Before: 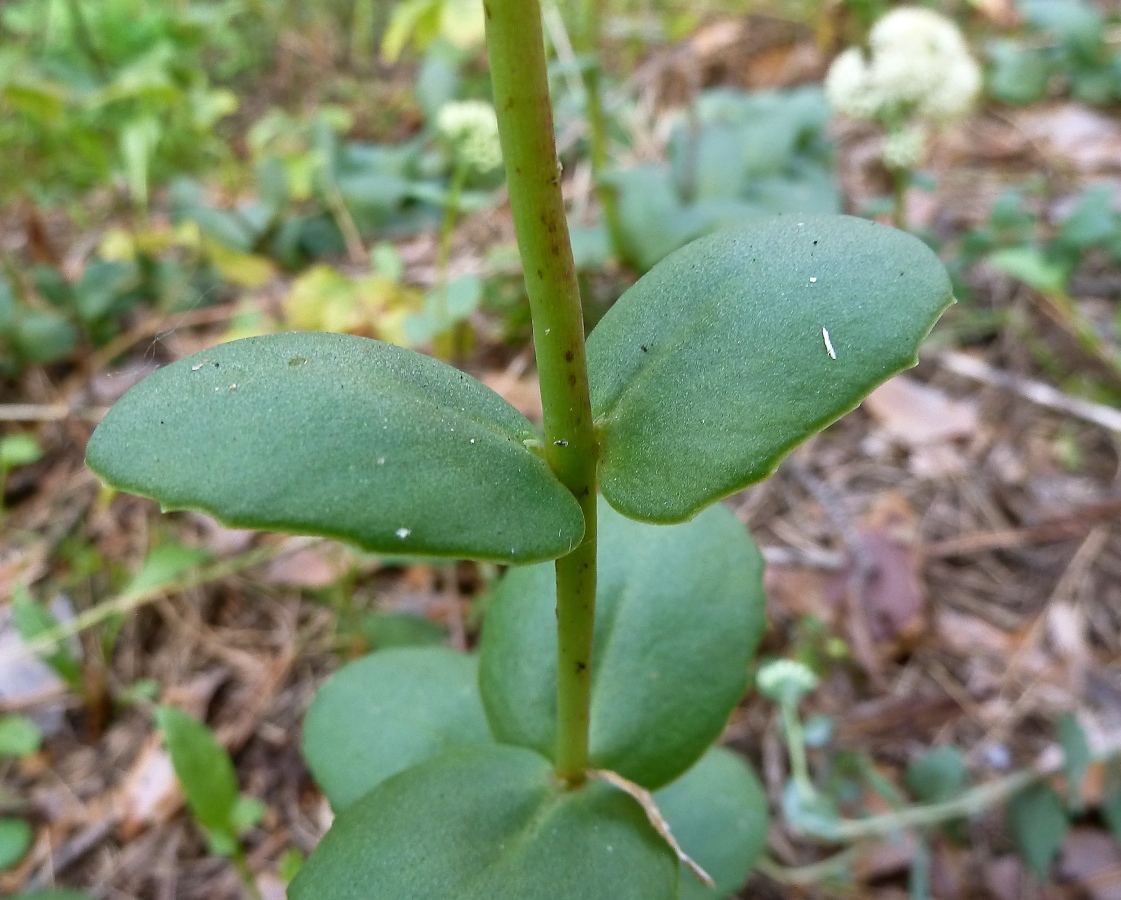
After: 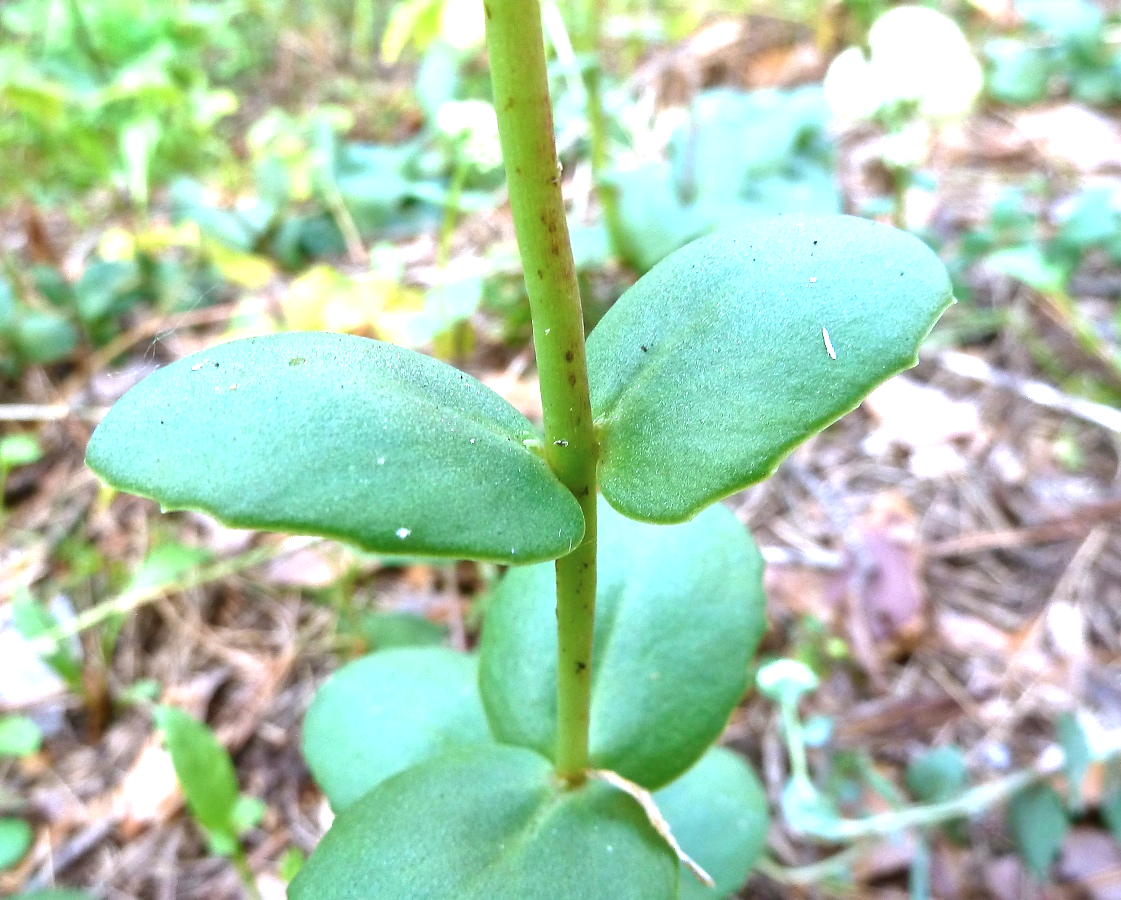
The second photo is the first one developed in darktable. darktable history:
color calibration: x 0.367, y 0.376, temperature 4362.51 K
exposure: black level correction 0, exposure 1.289 EV, compensate highlight preservation false
